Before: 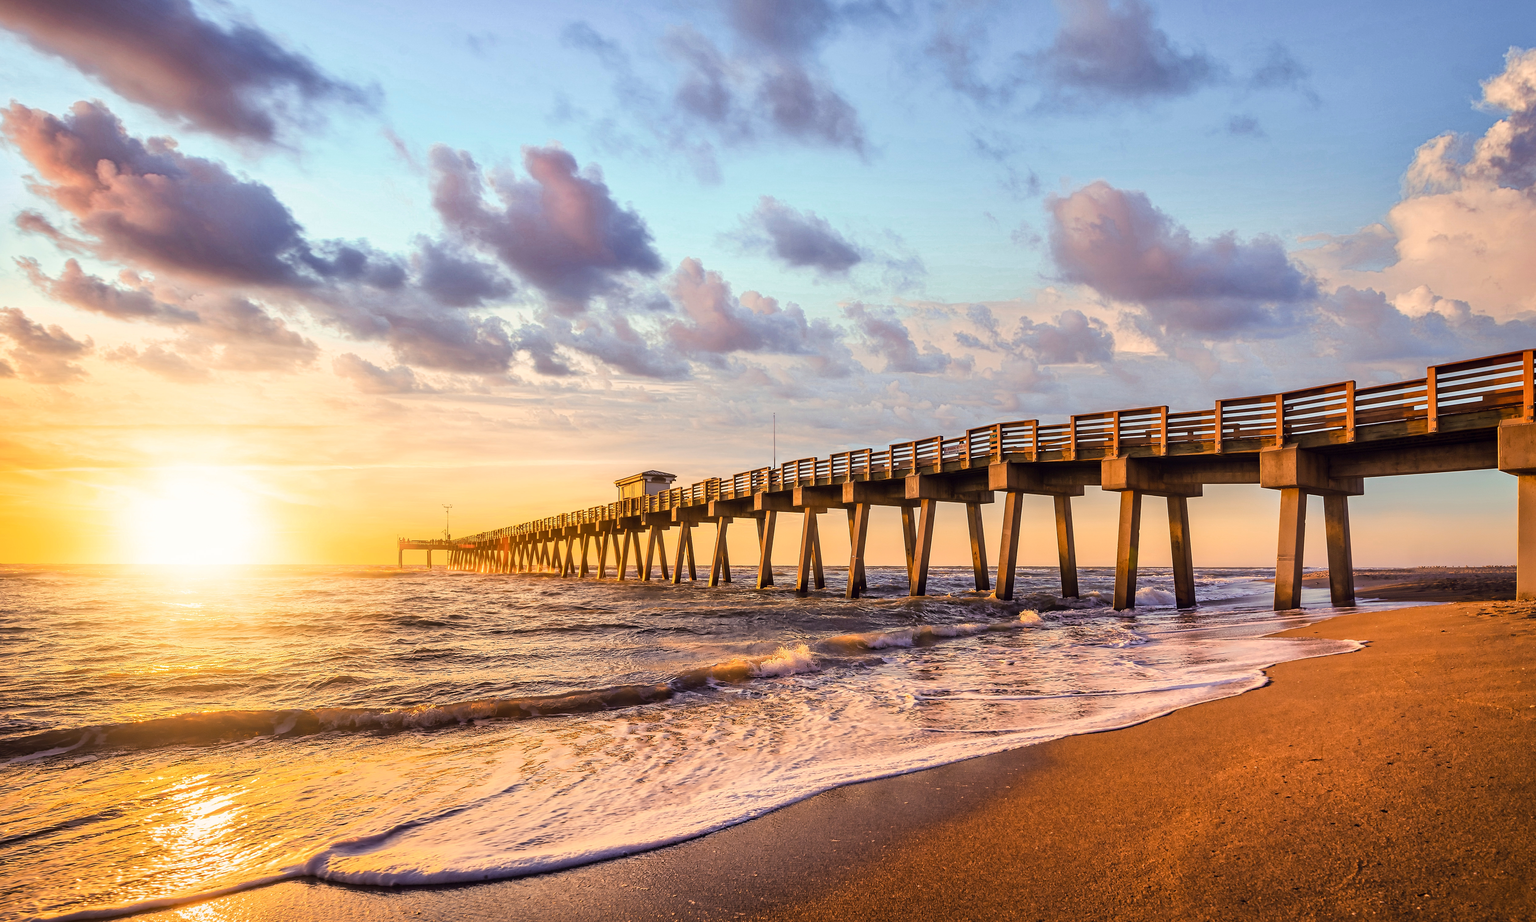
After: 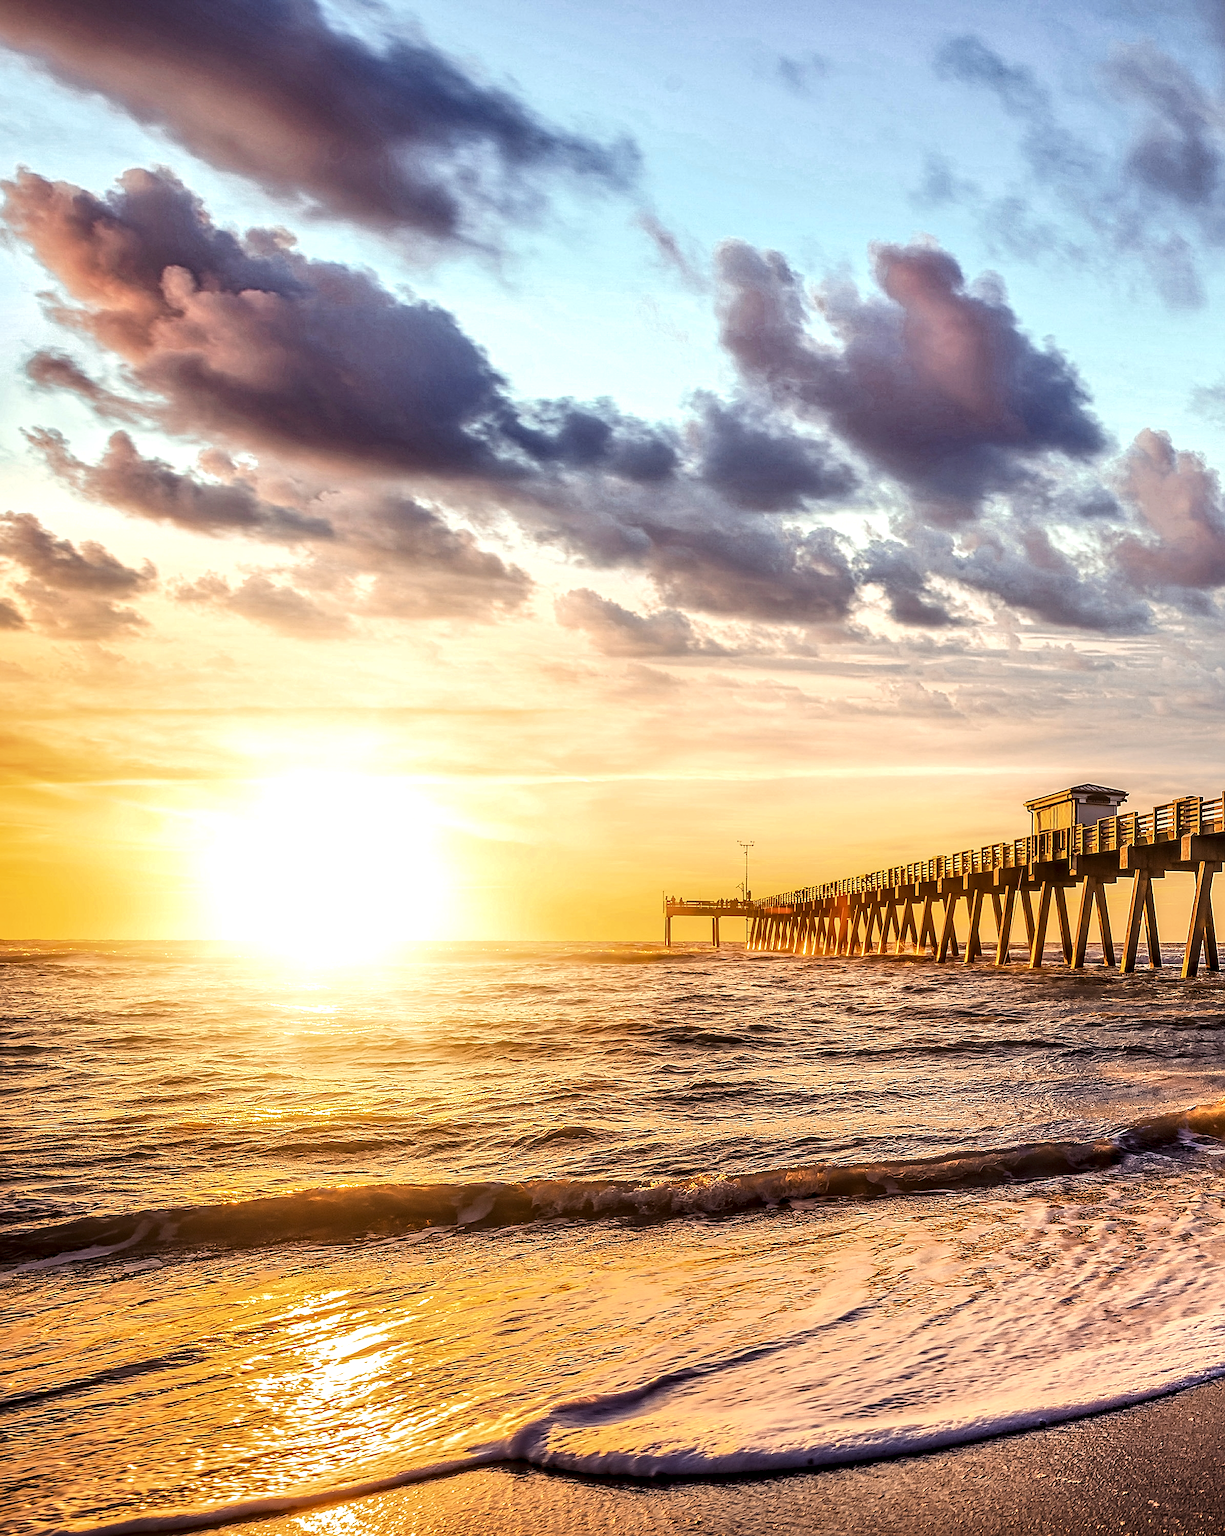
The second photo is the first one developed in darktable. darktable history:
exposure: black level correction -0.009, exposure 0.071 EV, compensate highlight preservation false
shadows and highlights: shadows 25.06, highlights -23.78
local contrast: highlights 60%, shadows 61%, detail 160%
sharpen: on, module defaults
contrast brightness saturation: brightness -0.088
crop and rotate: left 0.011%, right 52.112%
